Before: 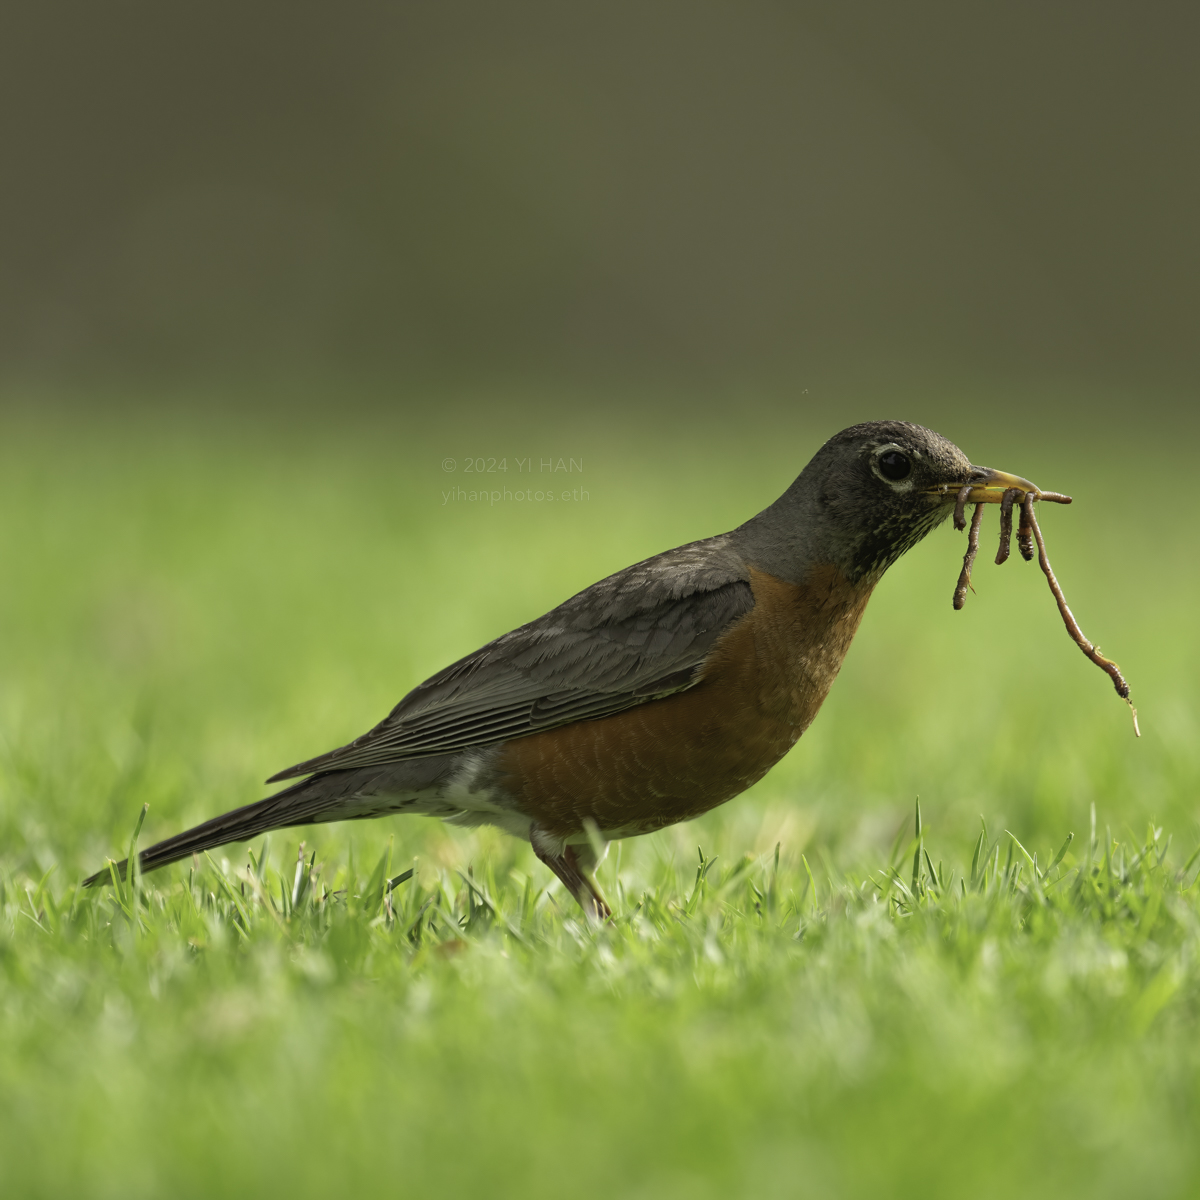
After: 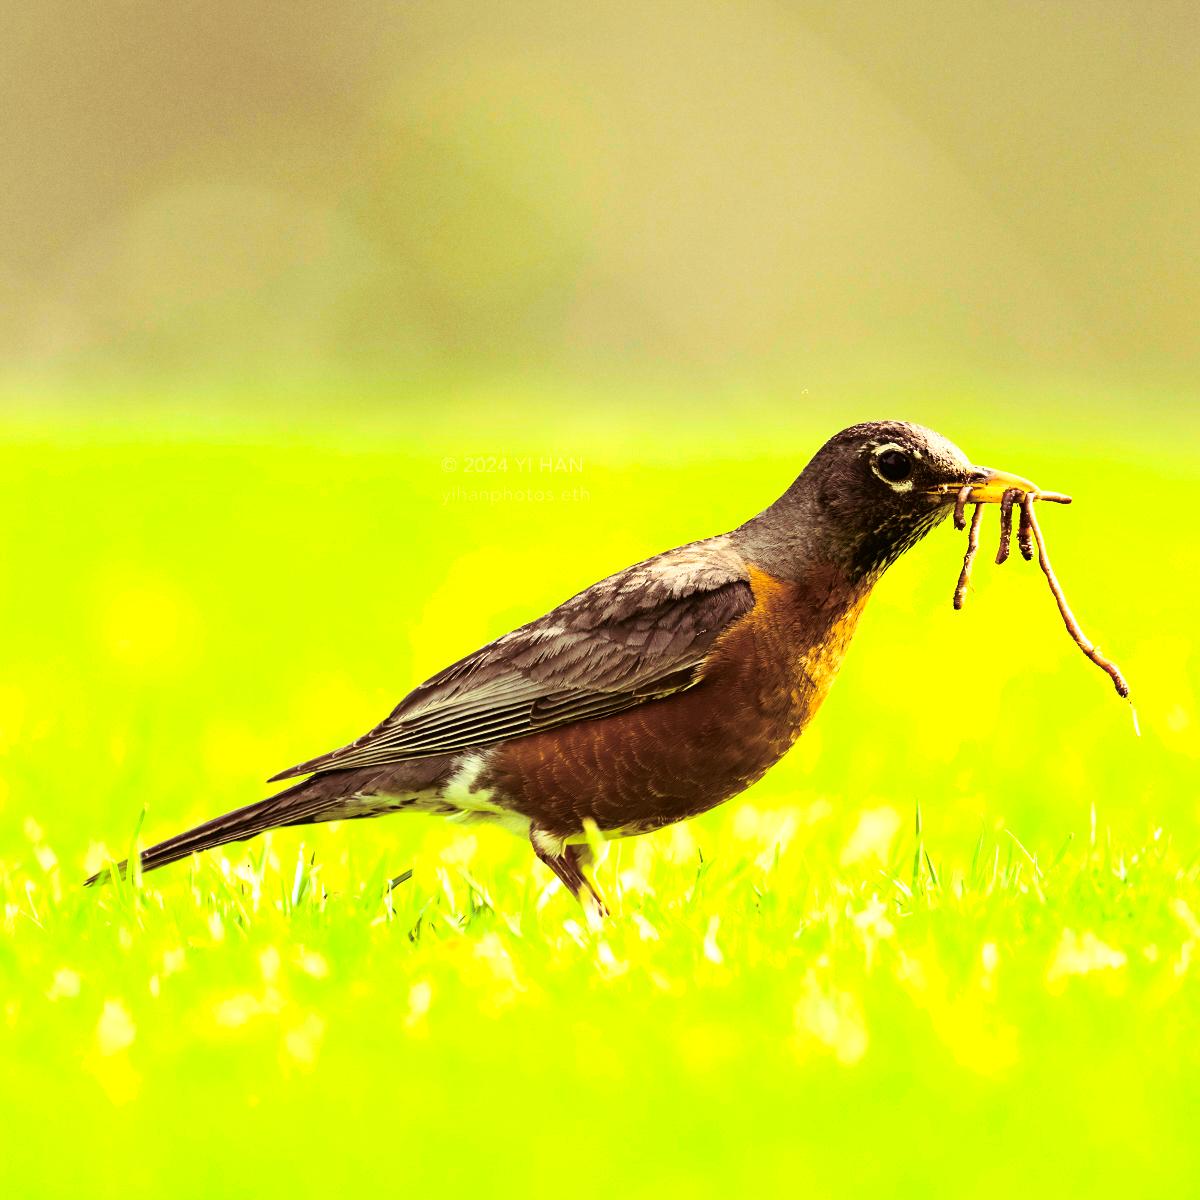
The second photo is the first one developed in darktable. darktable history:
exposure: exposure 1 EV, compensate highlight preservation false
color balance rgb: linear chroma grading › global chroma 9%, perceptual saturation grading › global saturation 36%, perceptual saturation grading › shadows 35%, perceptual brilliance grading › global brilliance 15%, perceptual brilliance grading › shadows -35%, global vibrance 15%
contrast brightness saturation: contrast 0.39, brightness 0.1
split-toning: on, module defaults
grain: coarseness 14.57 ISO, strength 8.8%
